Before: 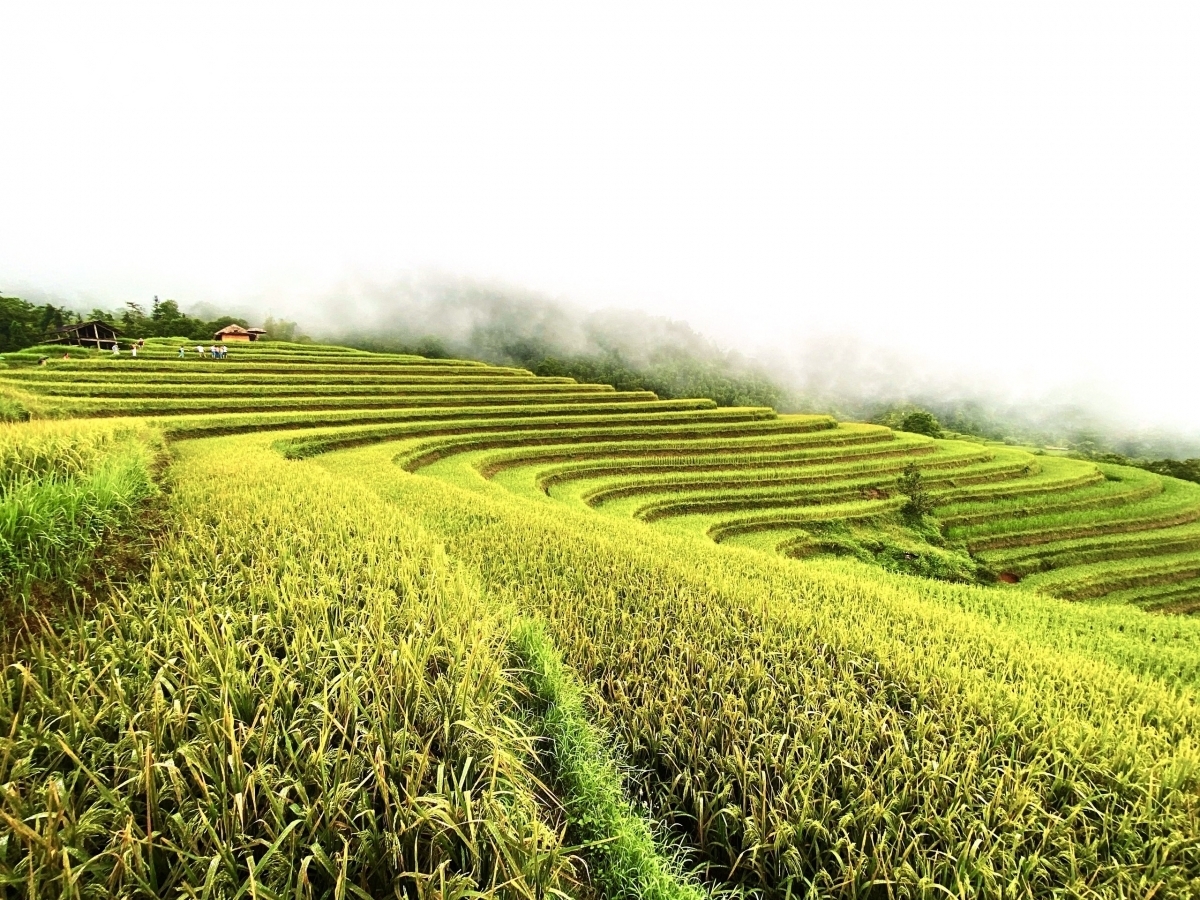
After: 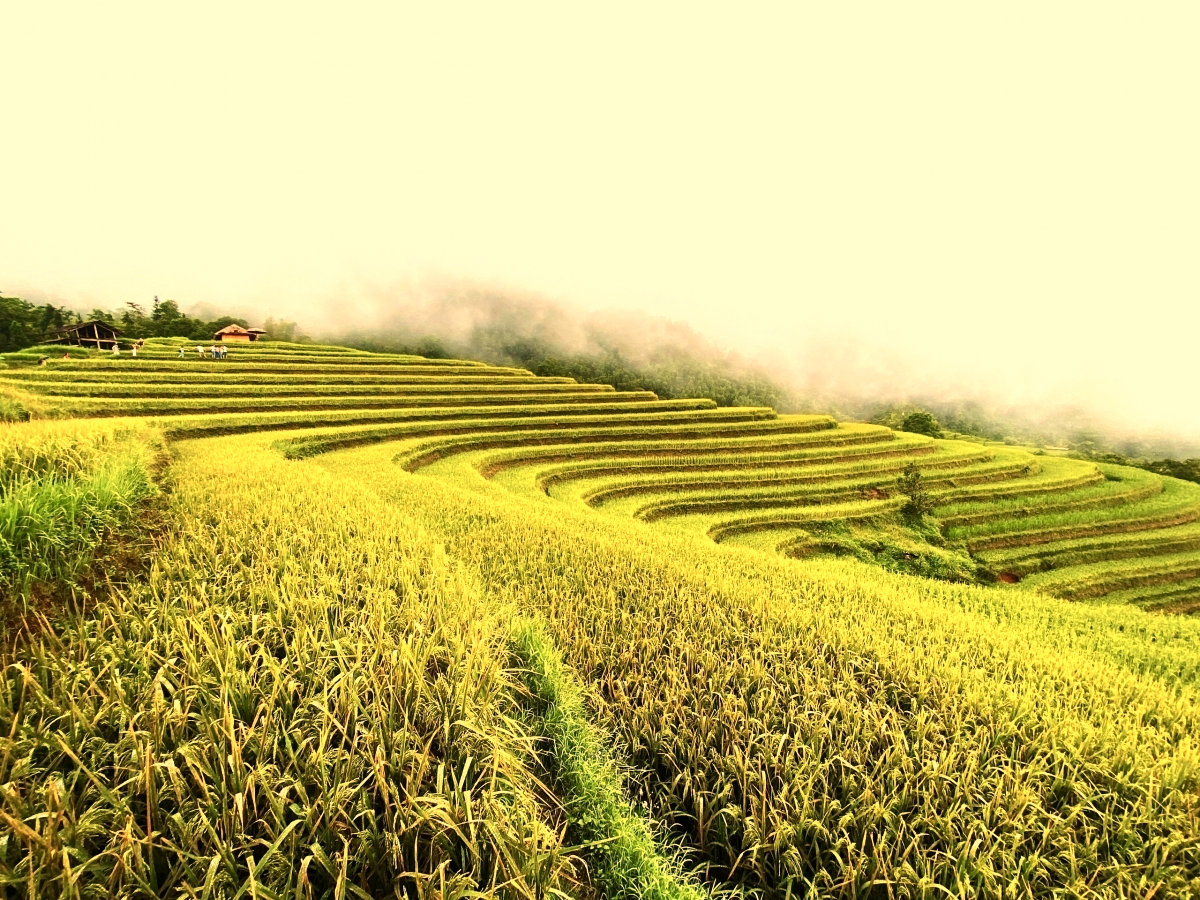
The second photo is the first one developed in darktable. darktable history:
white balance: red 1.138, green 0.996, blue 0.812
local contrast: mode bilateral grid, contrast 10, coarseness 25, detail 110%, midtone range 0.2
contrast brightness saturation: contrast 0.07
